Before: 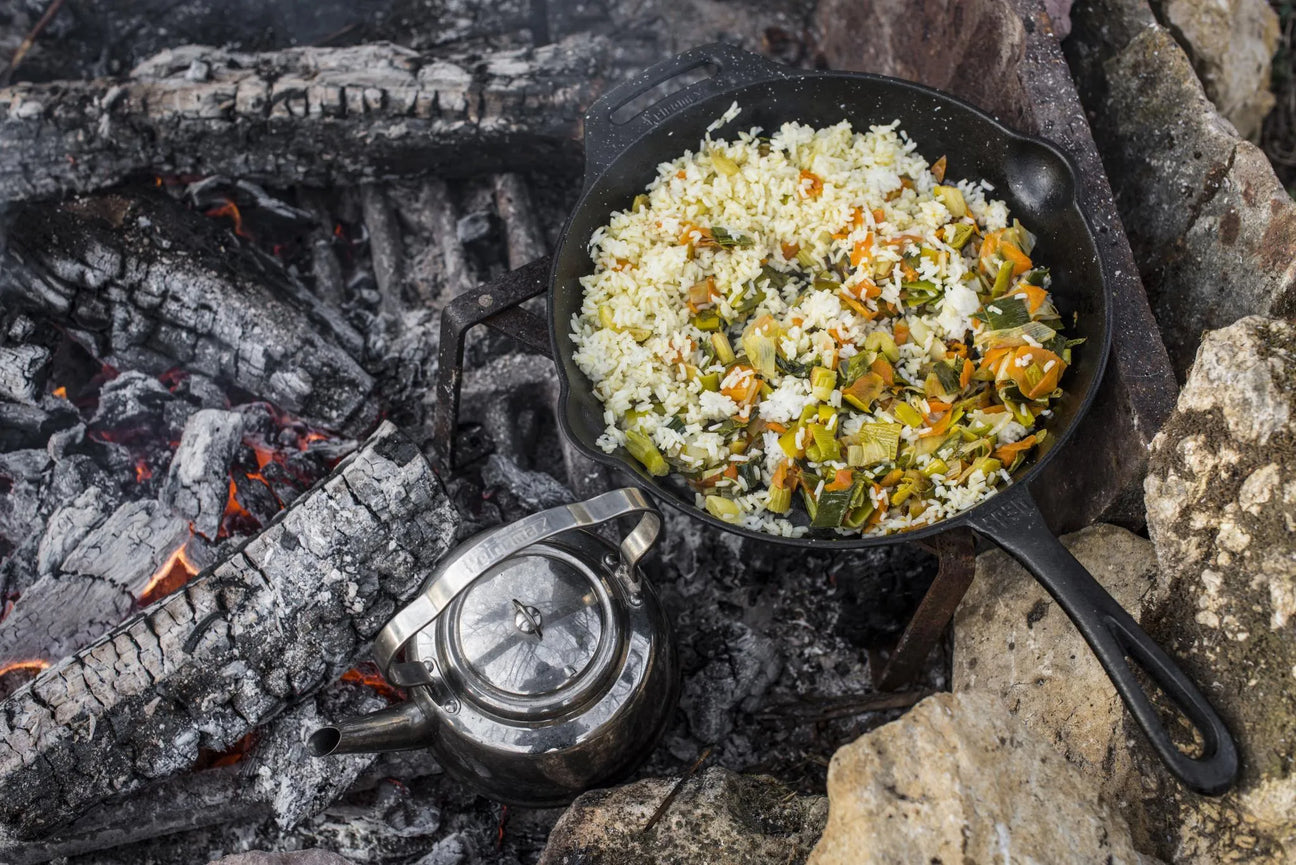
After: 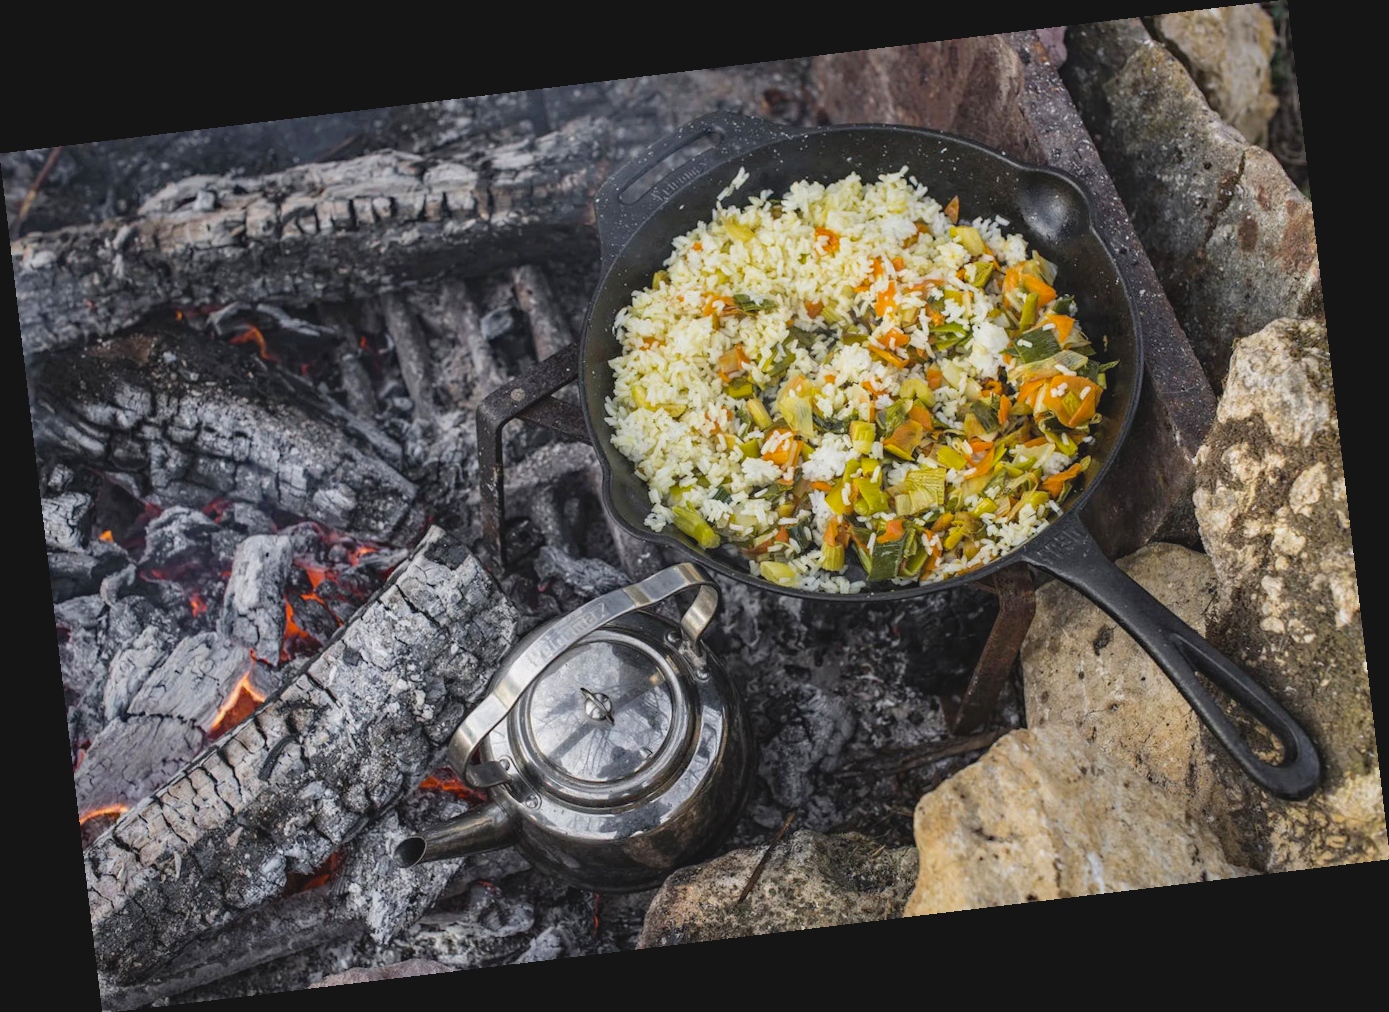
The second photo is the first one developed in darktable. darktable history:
rotate and perspective: rotation -6.83°, automatic cropping off
haze removal: on, module defaults
contrast brightness saturation: contrast -0.1, brightness 0.05, saturation 0.08
